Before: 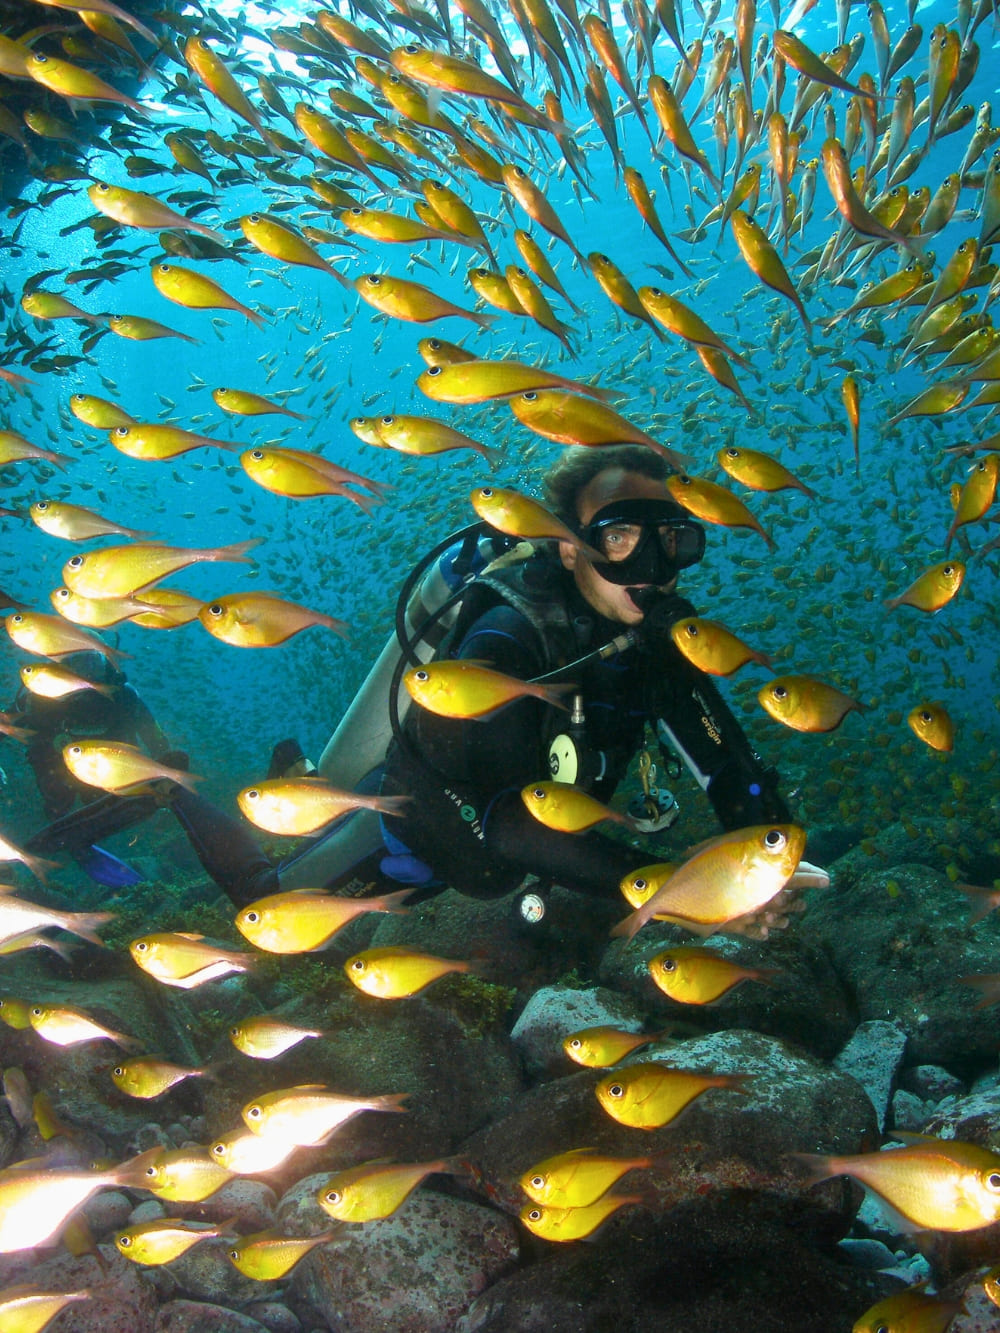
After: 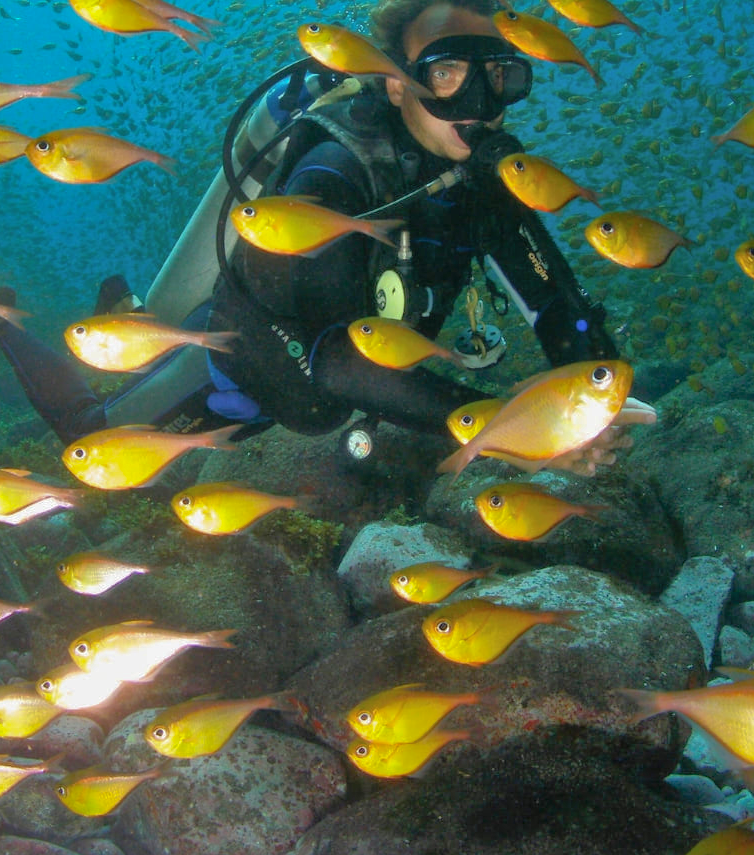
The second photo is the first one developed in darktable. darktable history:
shadows and highlights: shadows 59.23, highlights -59.84
crop and rotate: left 17.354%, top 34.932%, right 7.186%, bottom 0.886%
